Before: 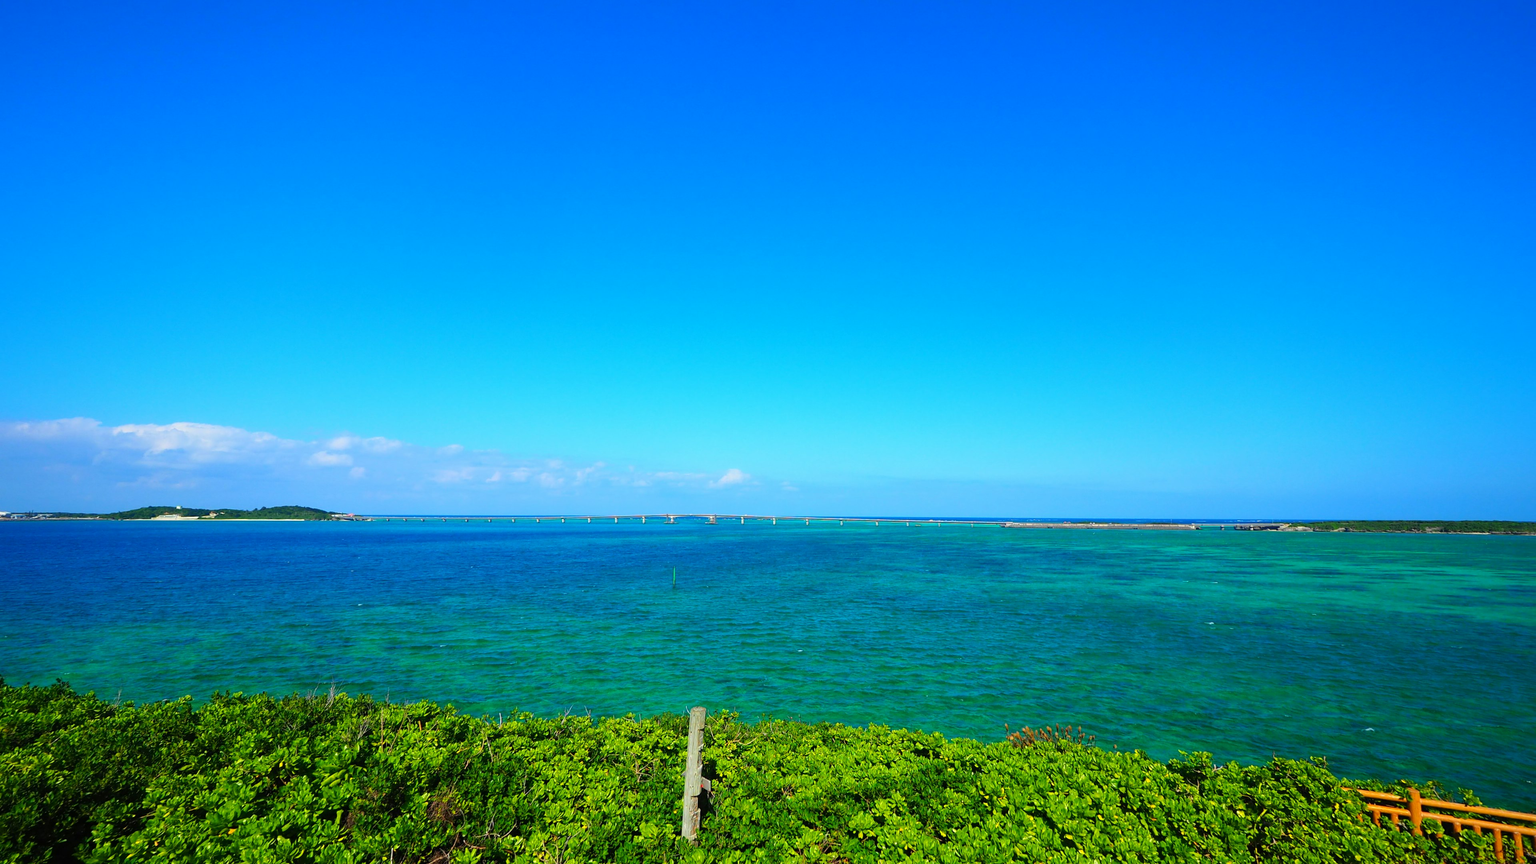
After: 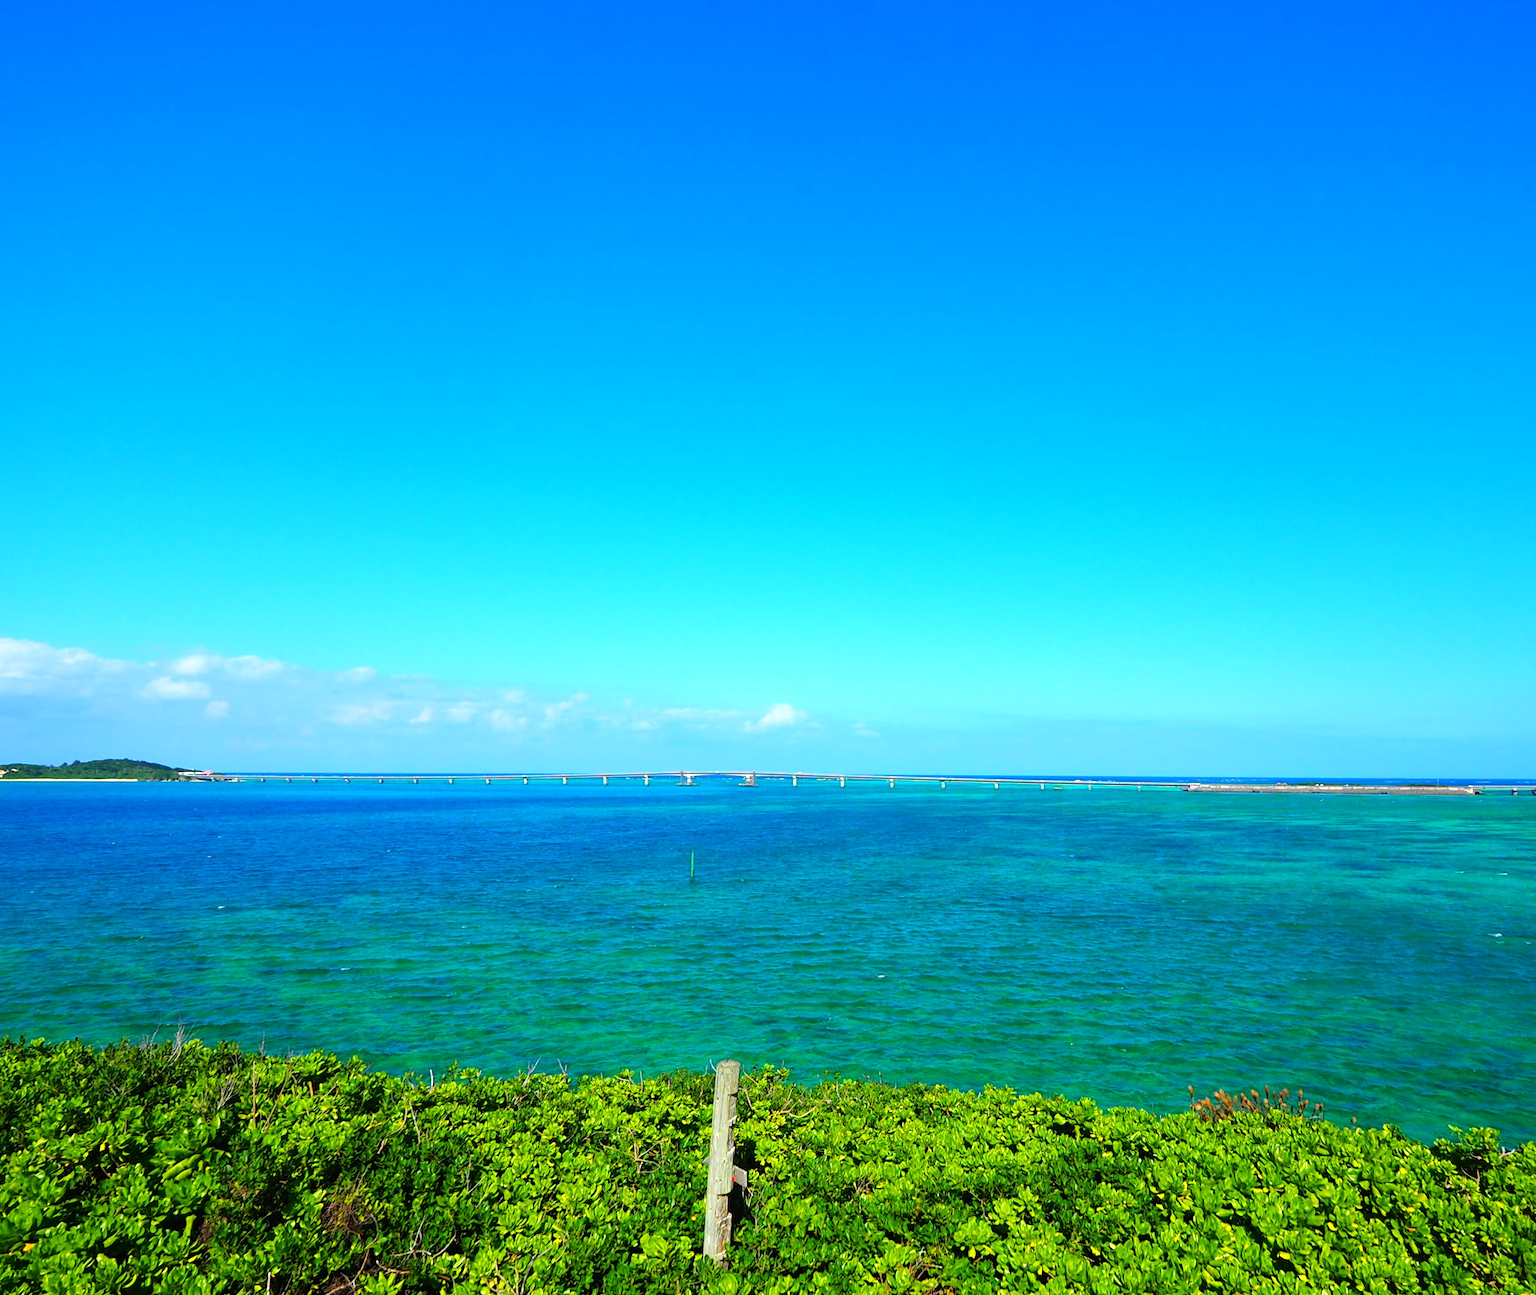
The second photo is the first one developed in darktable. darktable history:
crop and rotate: left 13.856%, right 19.476%
tone equalizer: -8 EV -0.378 EV, -7 EV -0.406 EV, -6 EV -0.313 EV, -5 EV -0.244 EV, -3 EV 0.233 EV, -2 EV 0.319 EV, -1 EV 0.415 EV, +0 EV 0.416 EV
